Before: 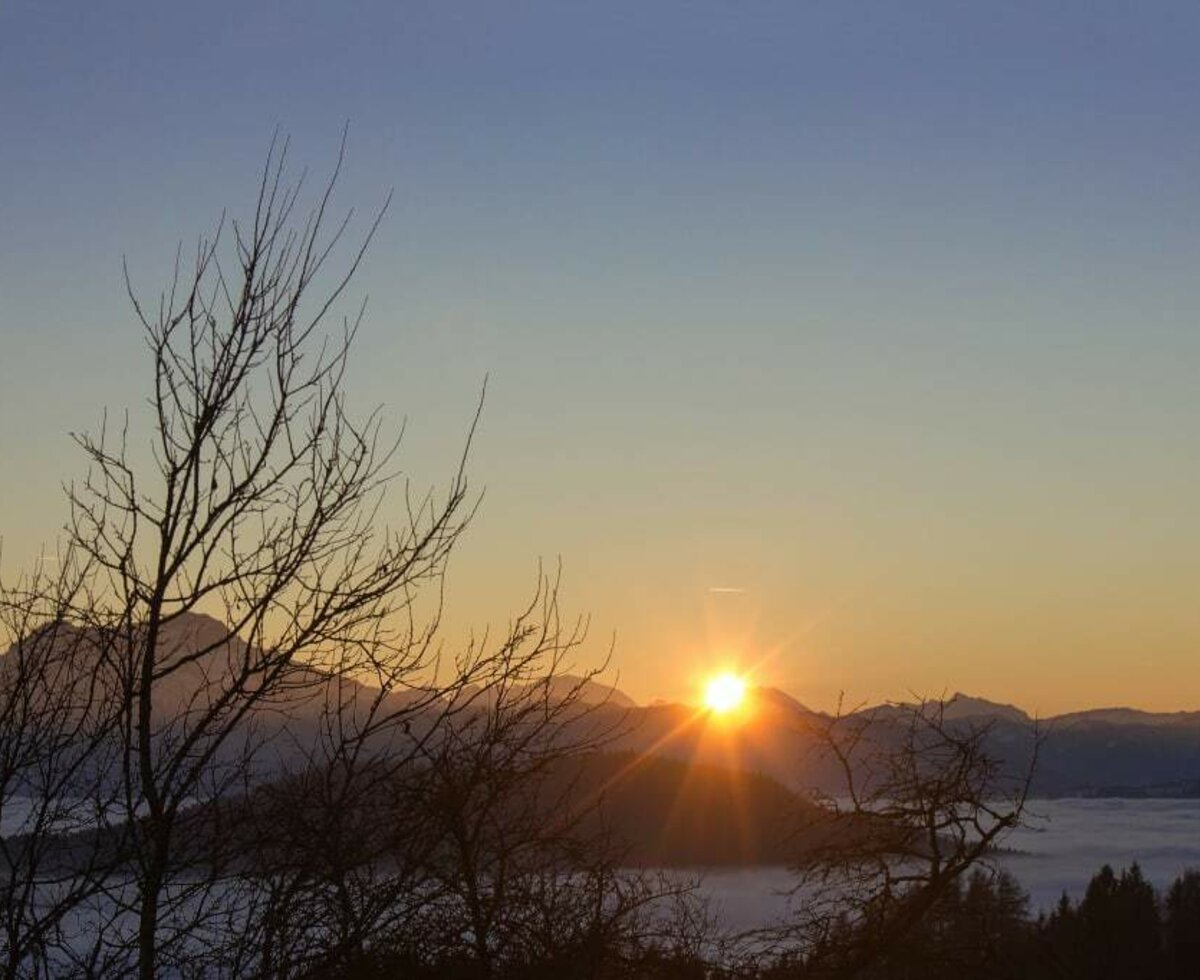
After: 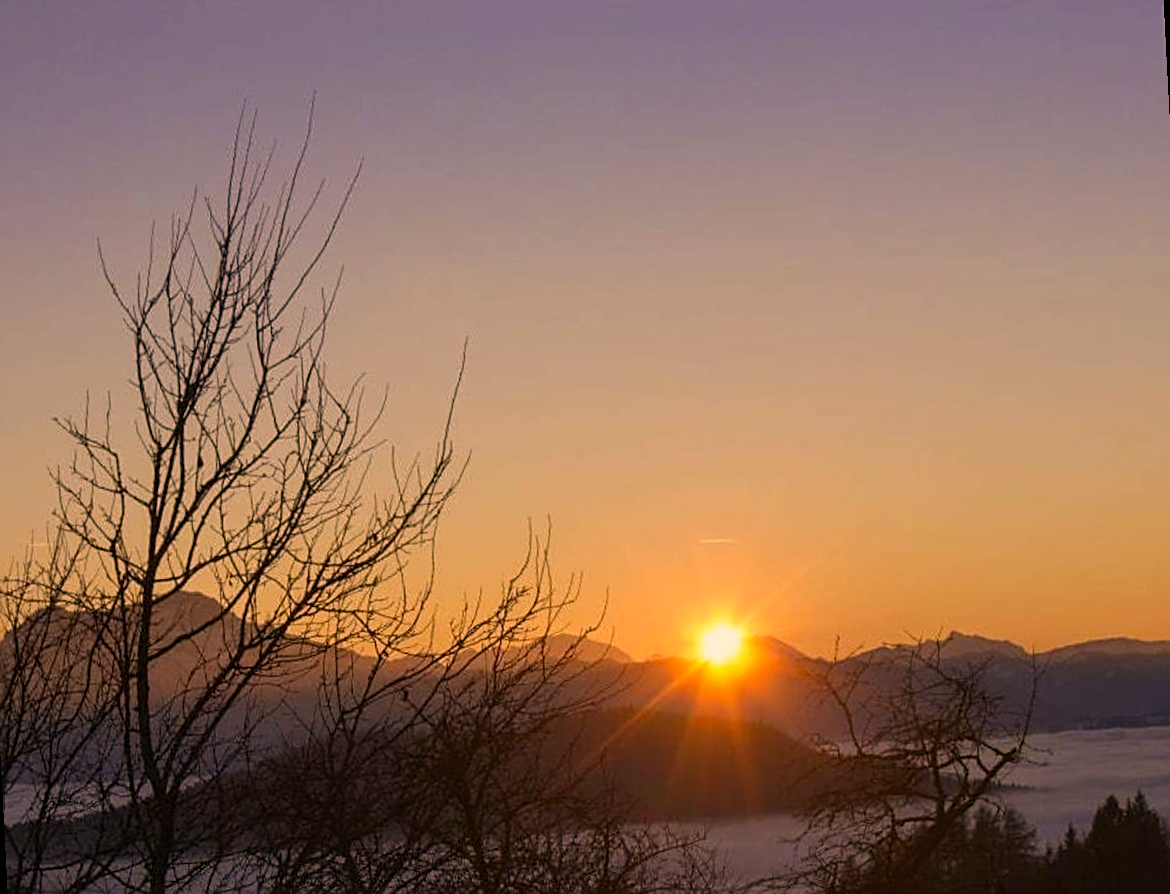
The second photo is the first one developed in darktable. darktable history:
sharpen: on, module defaults
rotate and perspective: rotation -3°, crop left 0.031, crop right 0.968, crop top 0.07, crop bottom 0.93
color correction: highlights a* 21.88, highlights b* 22.25
levels: mode automatic
